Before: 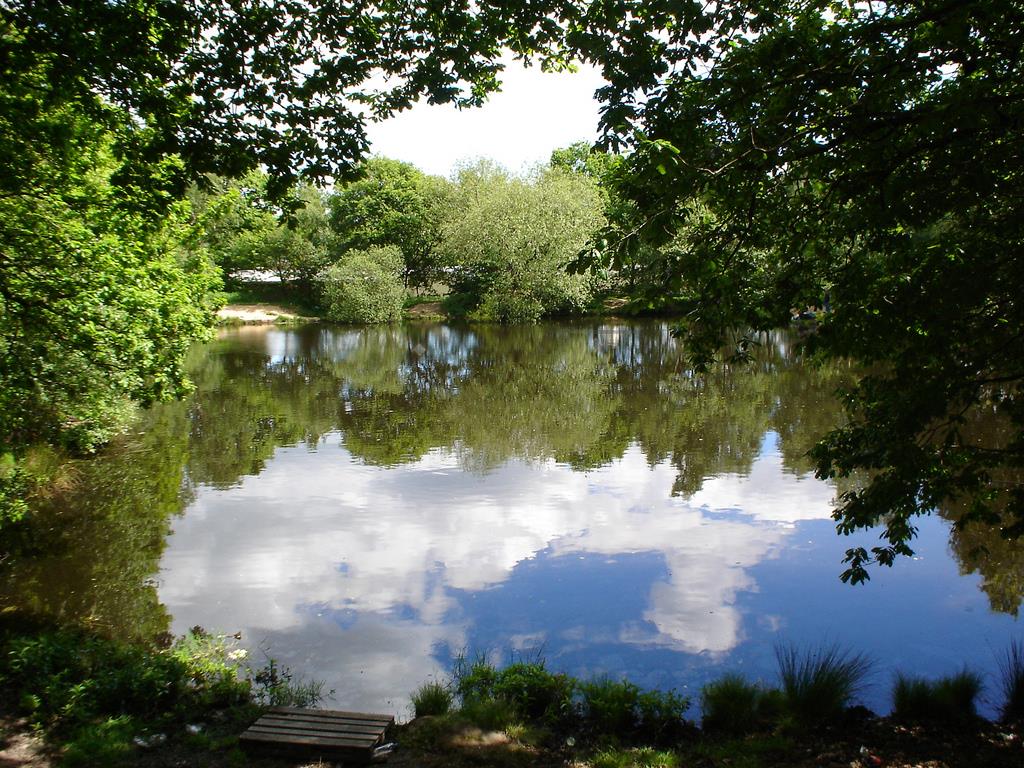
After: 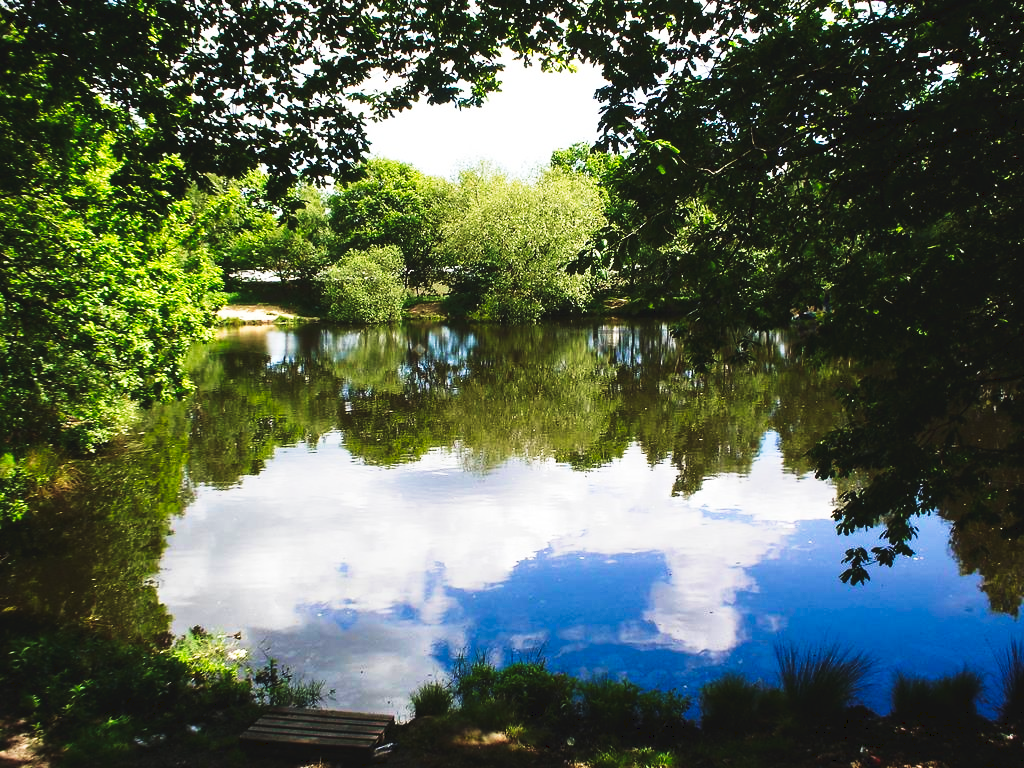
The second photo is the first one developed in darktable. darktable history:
tone curve: curves: ch0 [(0, 0) (0.003, 0.06) (0.011, 0.059) (0.025, 0.065) (0.044, 0.076) (0.069, 0.088) (0.1, 0.102) (0.136, 0.116) (0.177, 0.137) (0.224, 0.169) (0.277, 0.214) (0.335, 0.271) (0.399, 0.356) (0.468, 0.459) (0.543, 0.579) (0.623, 0.705) (0.709, 0.823) (0.801, 0.918) (0.898, 0.963) (1, 1)], preserve colors none
velvia: on, module defaults
